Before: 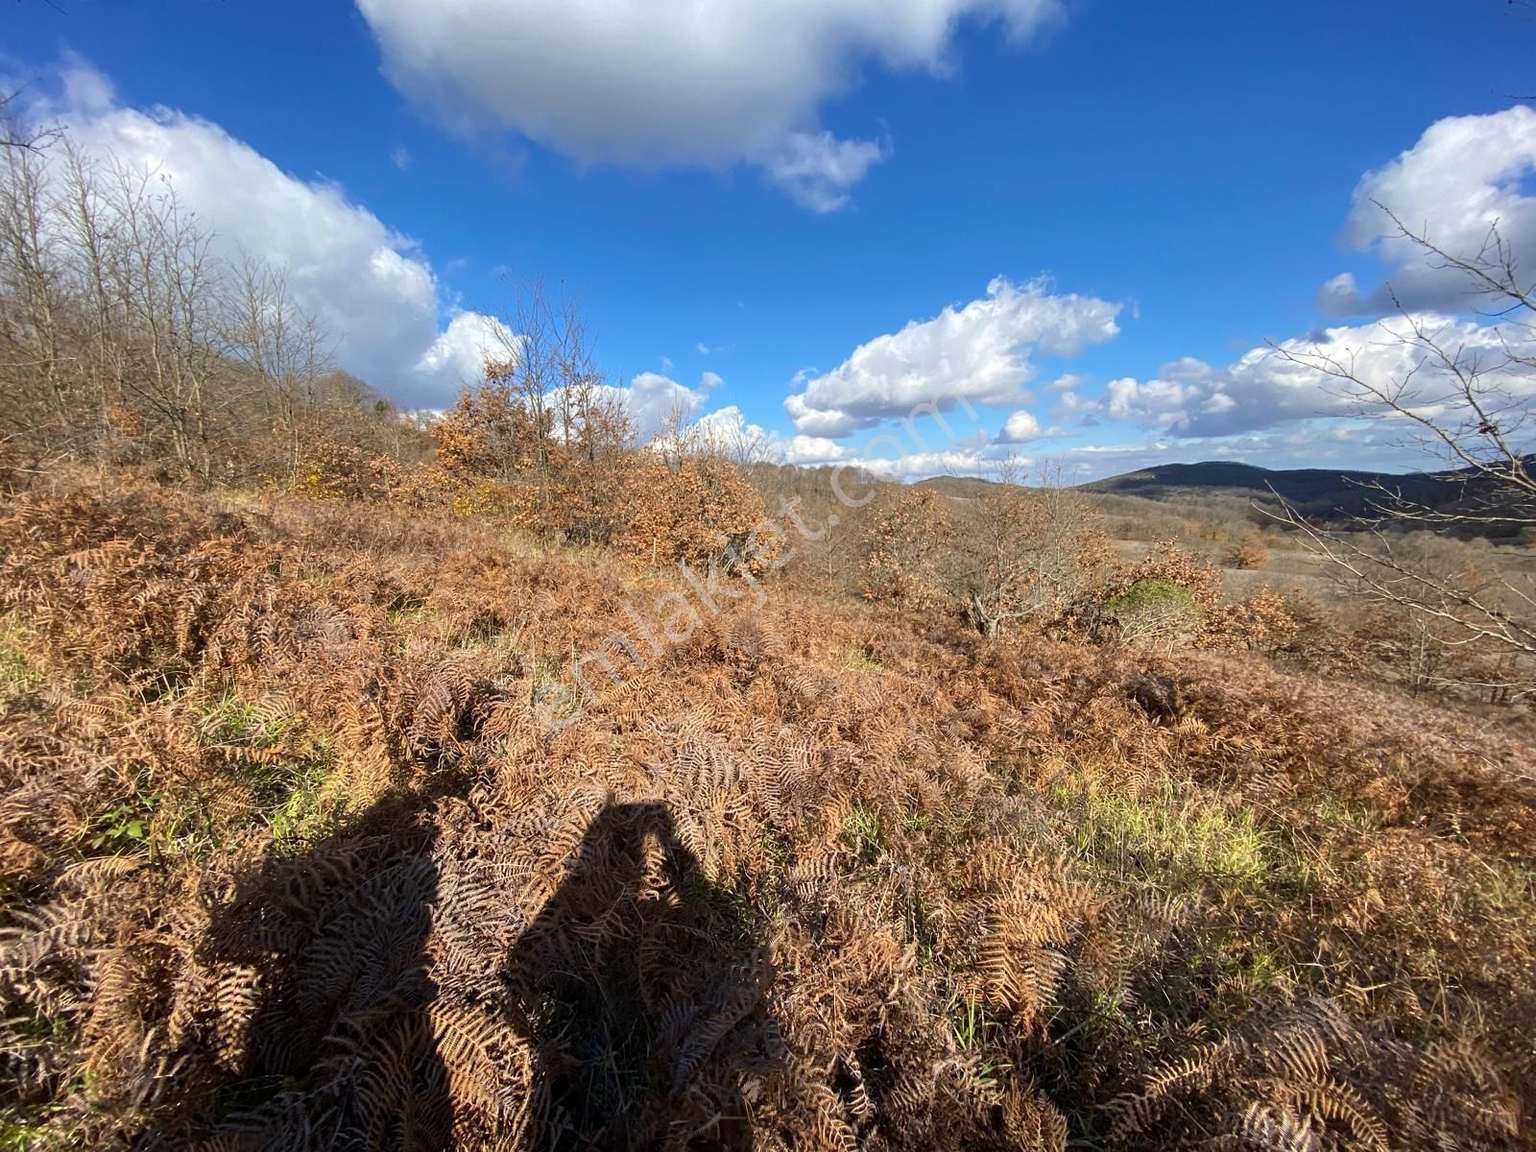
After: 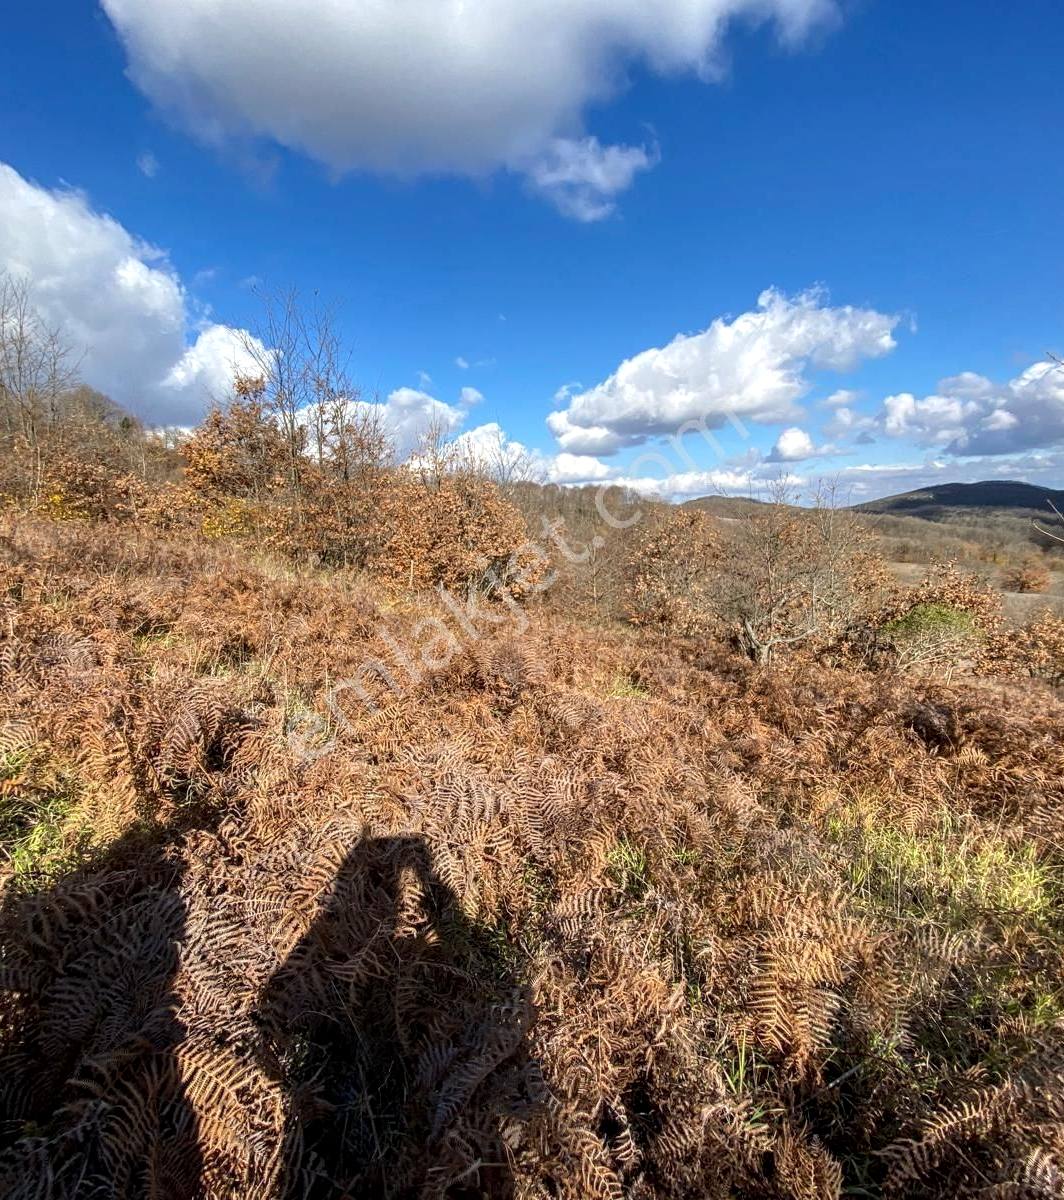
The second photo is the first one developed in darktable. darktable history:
local contrast: detail 130%
crop: left 16.899%, right 16.556%
